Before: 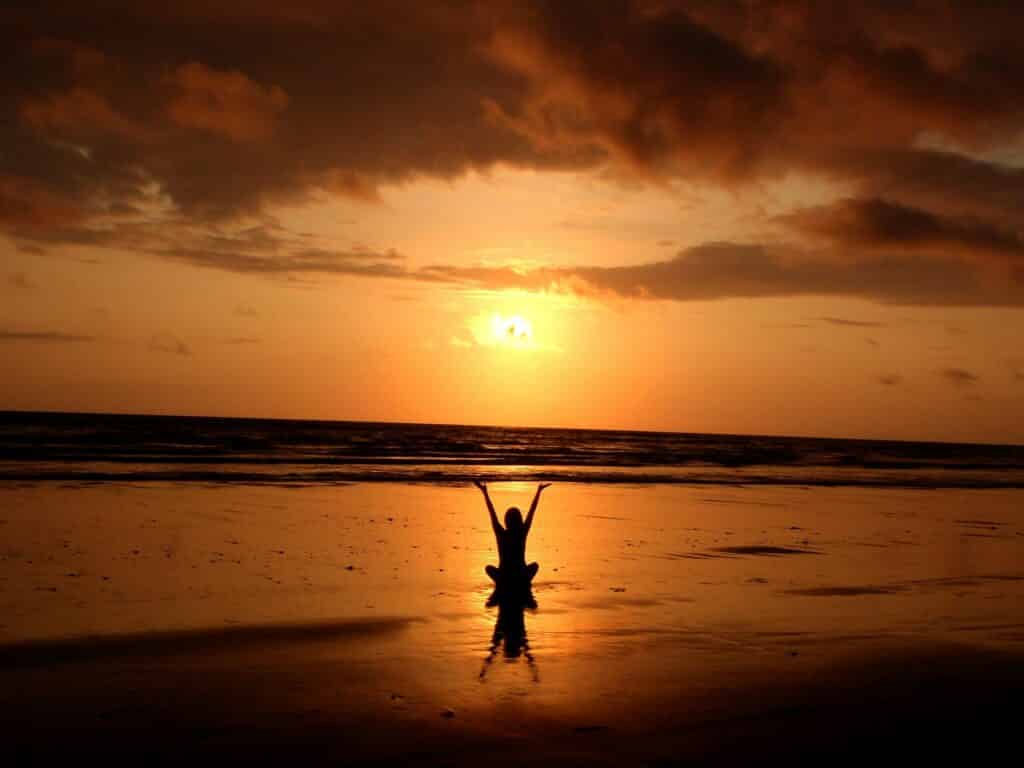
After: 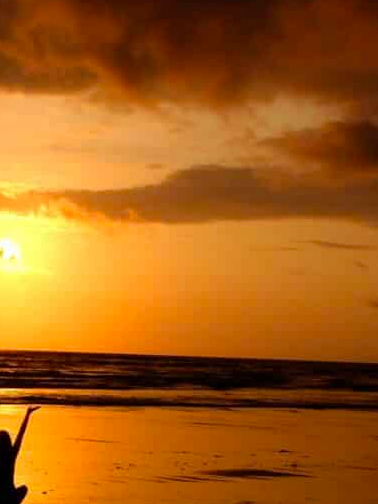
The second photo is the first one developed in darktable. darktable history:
color balance: output saturation 110%
crop and rotate: left 49.936%, top 10.094%, right 13.136%, bottom 24.256%
